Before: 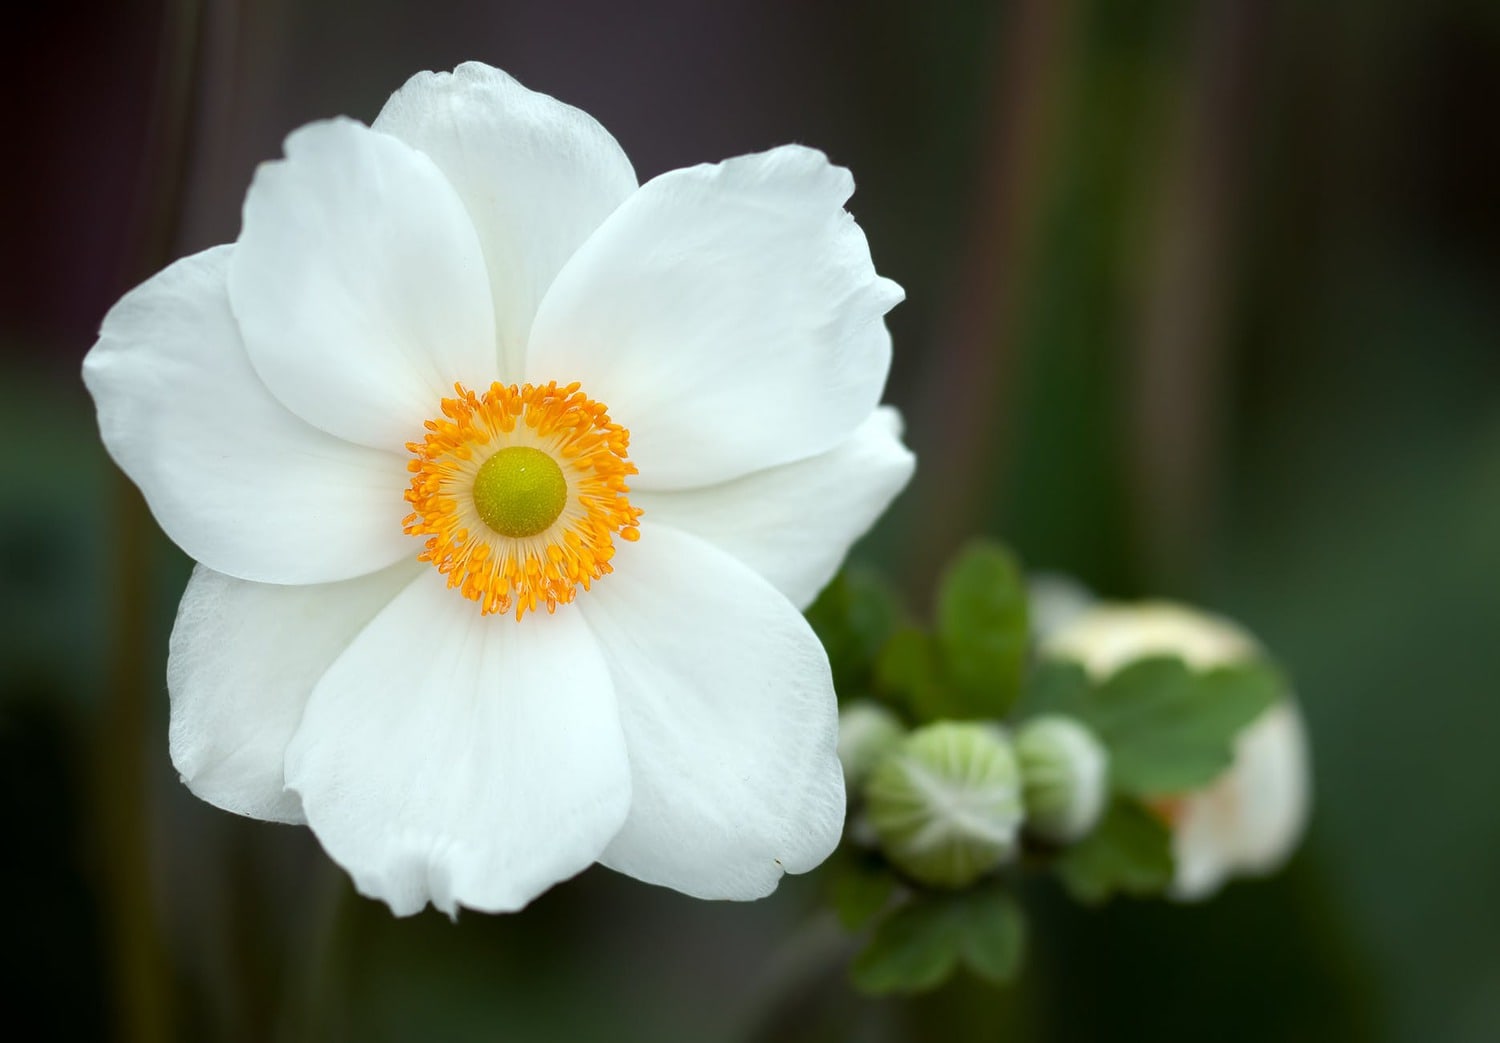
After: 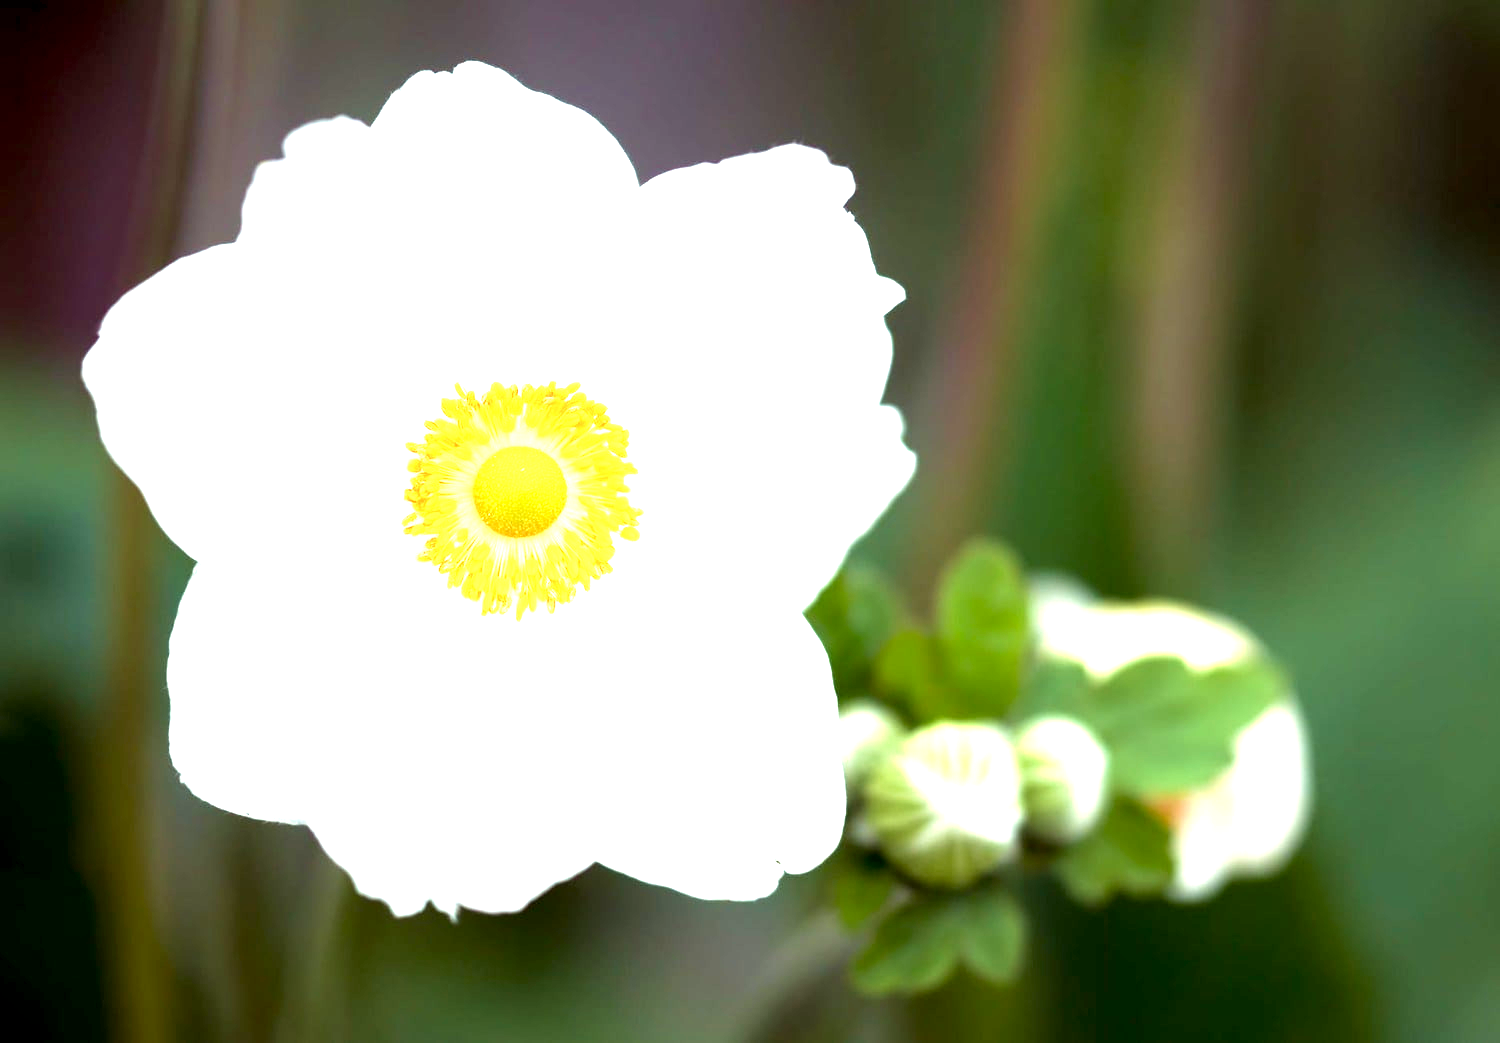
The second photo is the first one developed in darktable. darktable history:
velvia: on, module defaults
exposure: black level correction 0.001, exposure 1.84 EV, compensate highlight preservation false
